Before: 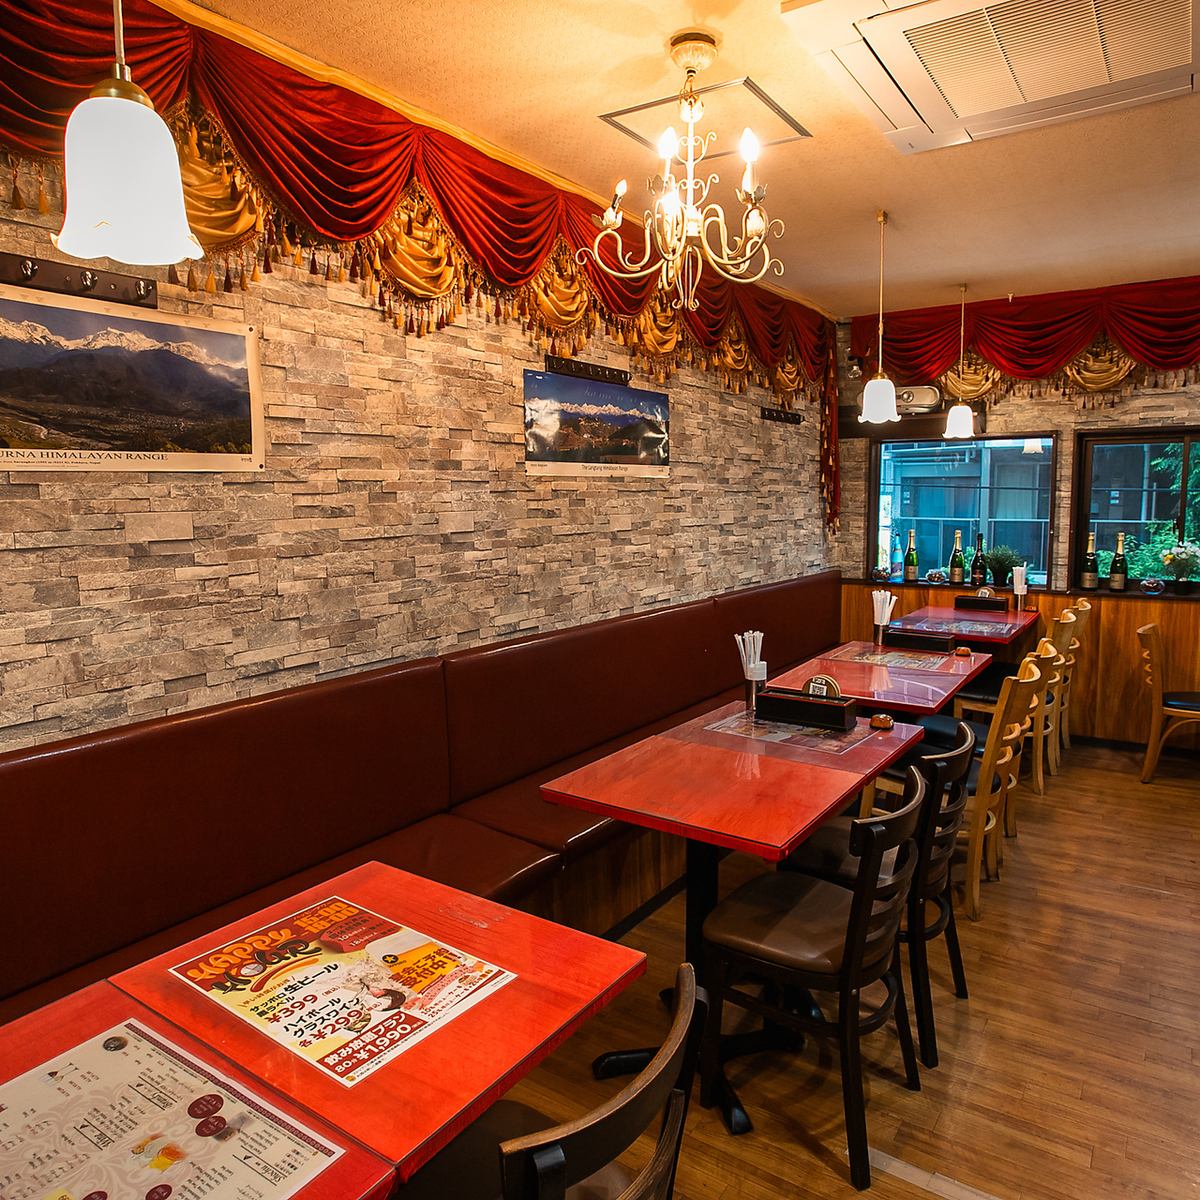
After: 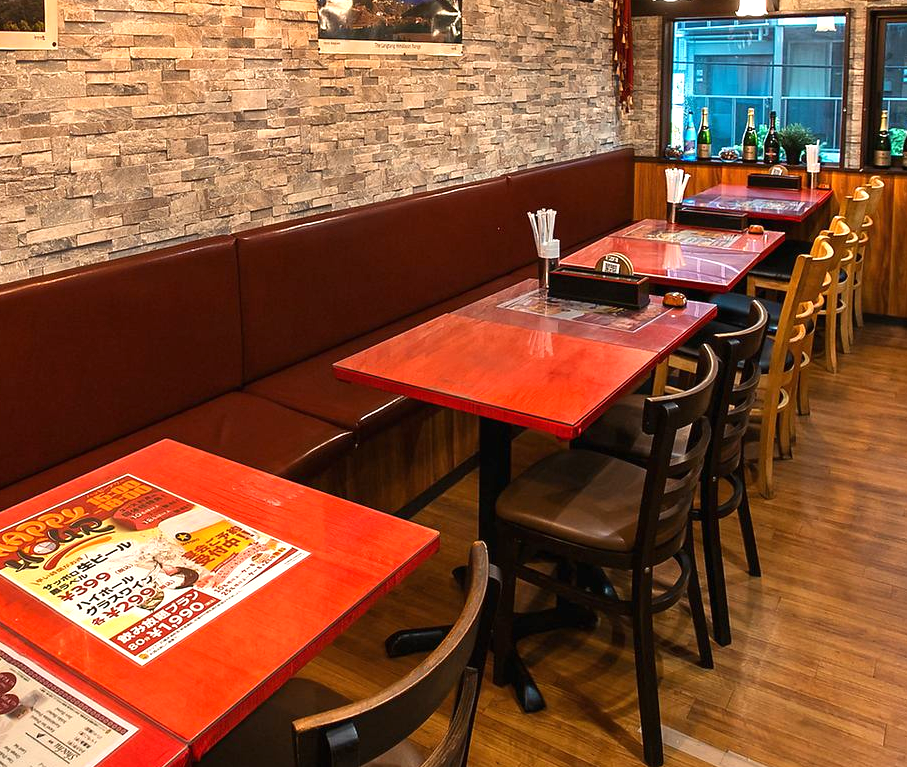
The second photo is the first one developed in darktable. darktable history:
exposure: black level correction 0, exposure 0.693 EV, compensate highlight preservation false
crop and rotate: left 17.331%, top 35.174%, right 7.038%, bottom 0.906%
levels: mode automatic, levels [0, 0.492, 0.984]
